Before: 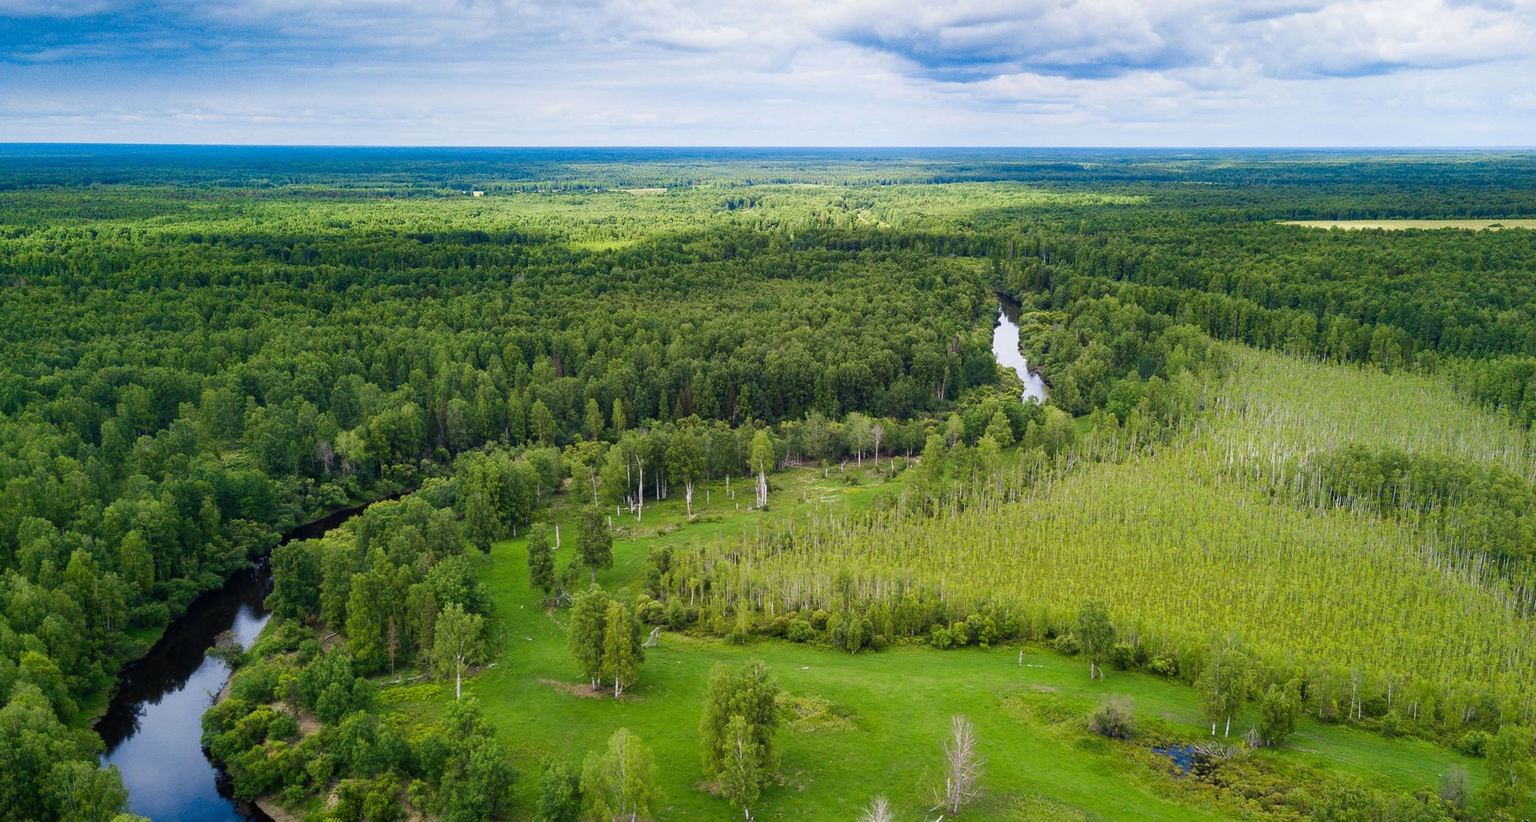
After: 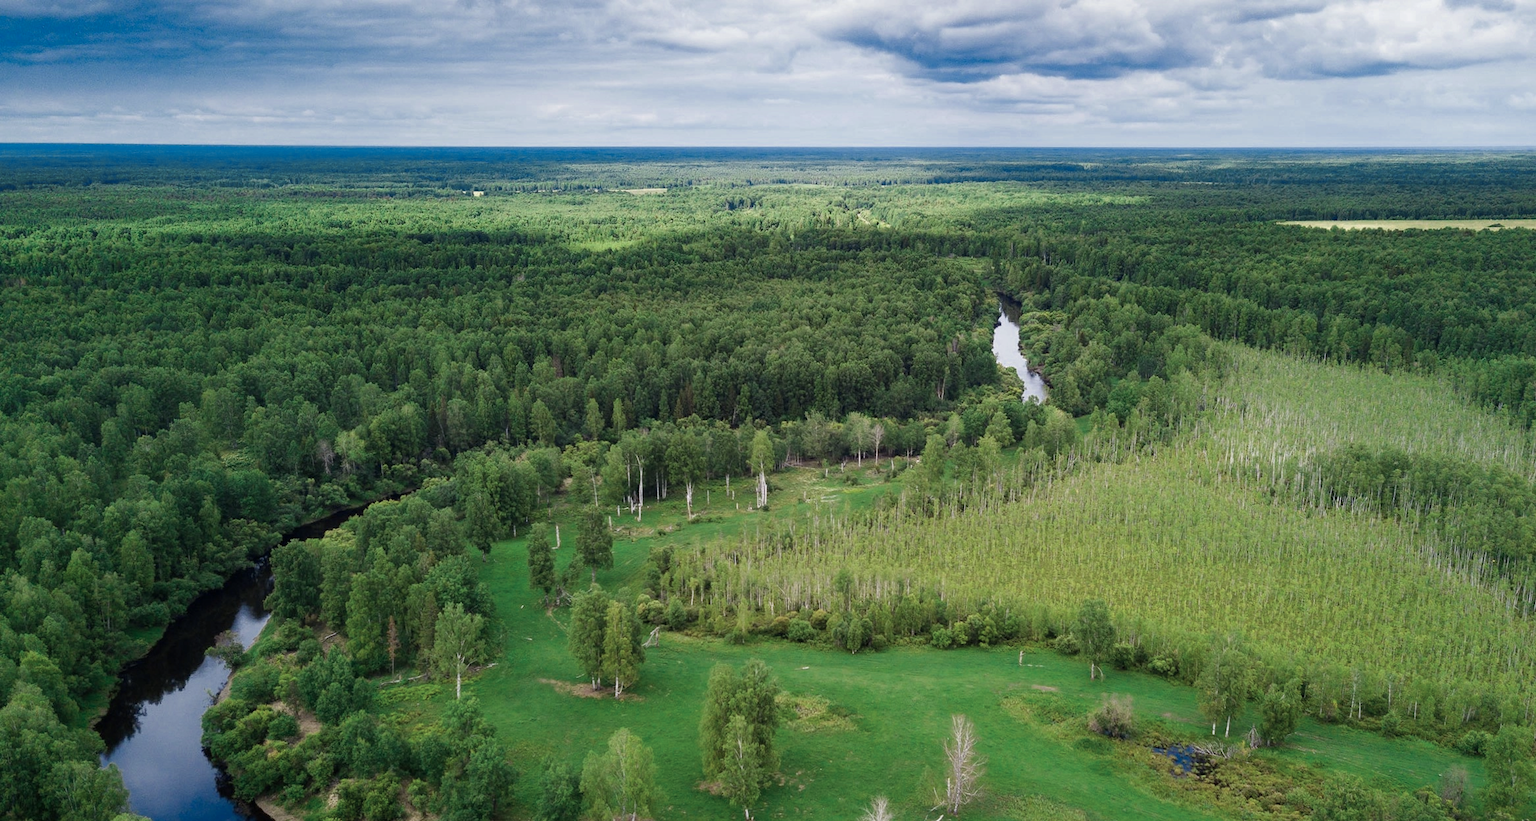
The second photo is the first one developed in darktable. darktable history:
color zones: curves: ch0 [(0, 0.5) (0.125, 0.4) (0.25, 0.5) (0.375, 0.4) (0.5, 0.4) (0.625, 0.35) (0.75, 0.35) (0.875, 0.5)]; ch1 [(0, 0.35) (0.125, 0.45) (0.25, 0.35) (0.375, 0.35) (0.5, 0.35) (0.625, 0.35) (0.75, 0.45) (0.875, 0.35)]; ch2 [(0, 0.6) (0.125, 0.5) (0.25, 0.5) (0.375, 0.6) (0.5, 0.6) (0.625, 0.5) (0.75, 0.5) (0.875, 0.5)]
white balance: emerald 1
